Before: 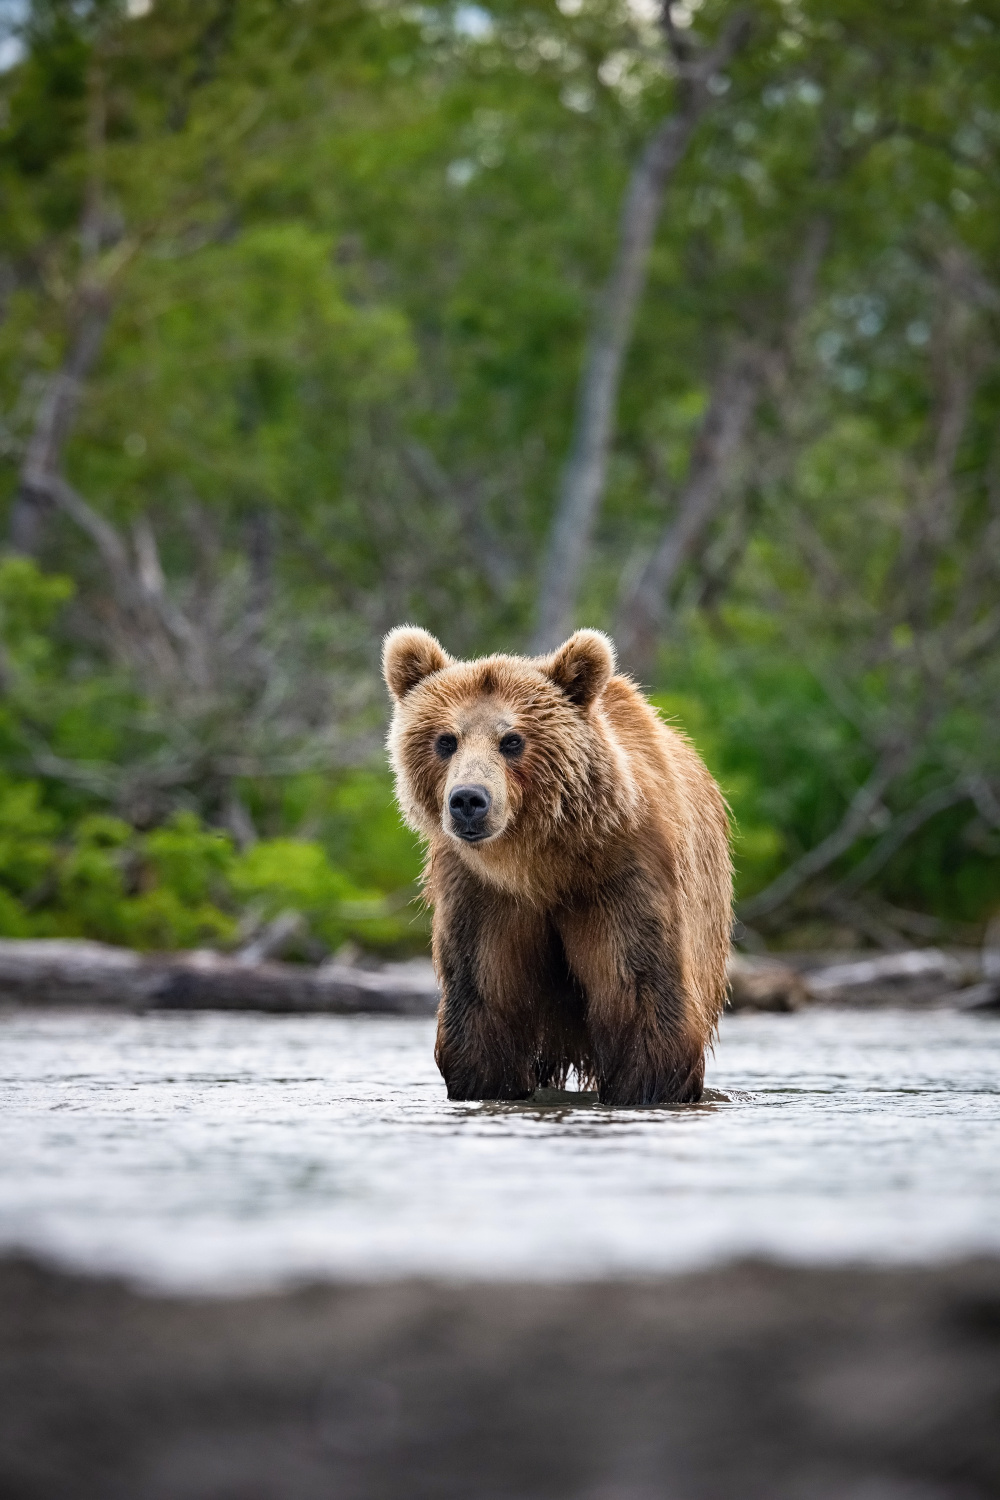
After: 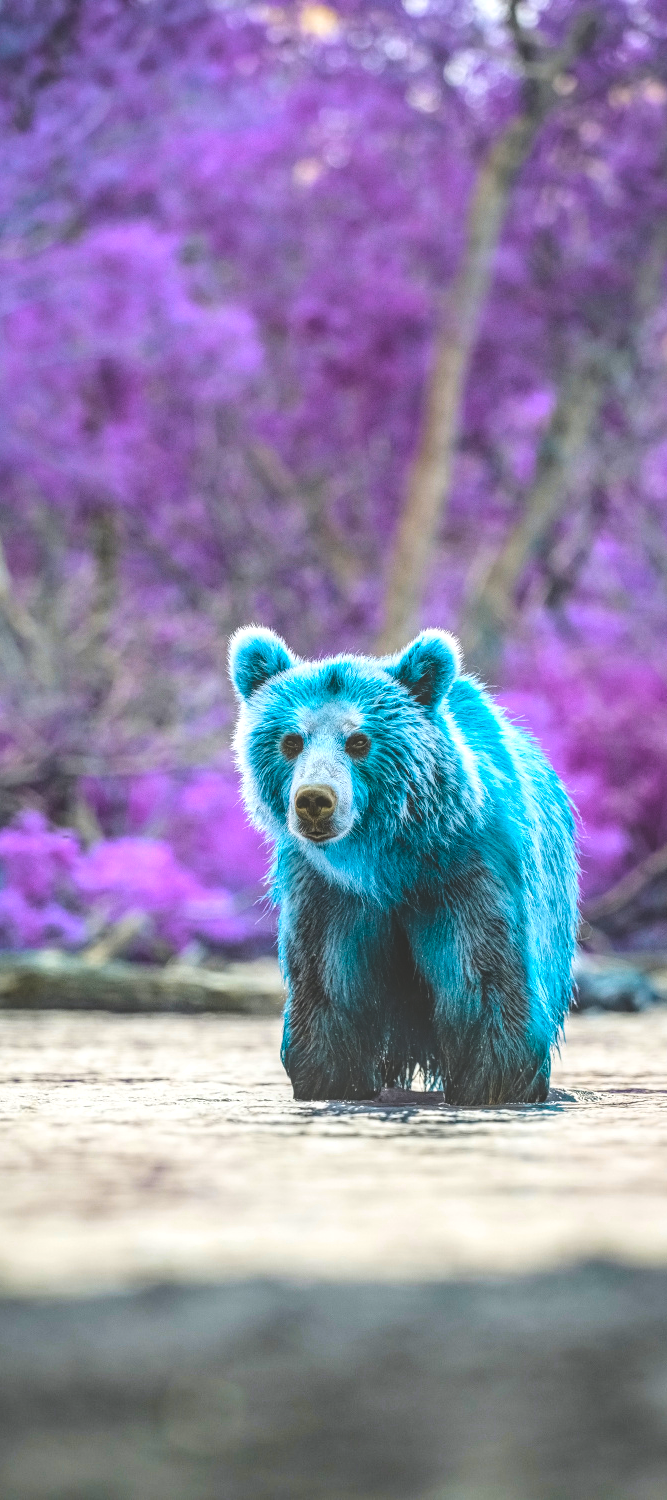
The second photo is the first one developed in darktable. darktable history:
exposure: black level correction -0.015, exposure -0.132 EV, compensate highlight preservation false
color balance rgb: shadows lift › luminance -19.913%, global offset › luminance 0.483%, global offset › hue 57.15°, perceptual saturation grading › global saturation 19.814%, hue shift 179.29°, global vibrance 49.275%, contrast 0.775%
crop: left 15.425%, right 17.823%
local contrast: highlights 3%, shadows 5%, detail 134%
tone equalizer: -8 EV 0.99 EV, -7 EV 1.03 EV, -6 EV 0.966 EV, -5 EV 0.996 EV, -4 EV 0.999 EV, -3 EV 0.715 EV, -2 EV 0.5 EV, -1 EV 0.26 EV, edges refinement/feathering 500, mask exposure compensation -1.57 EV, preserve details no
